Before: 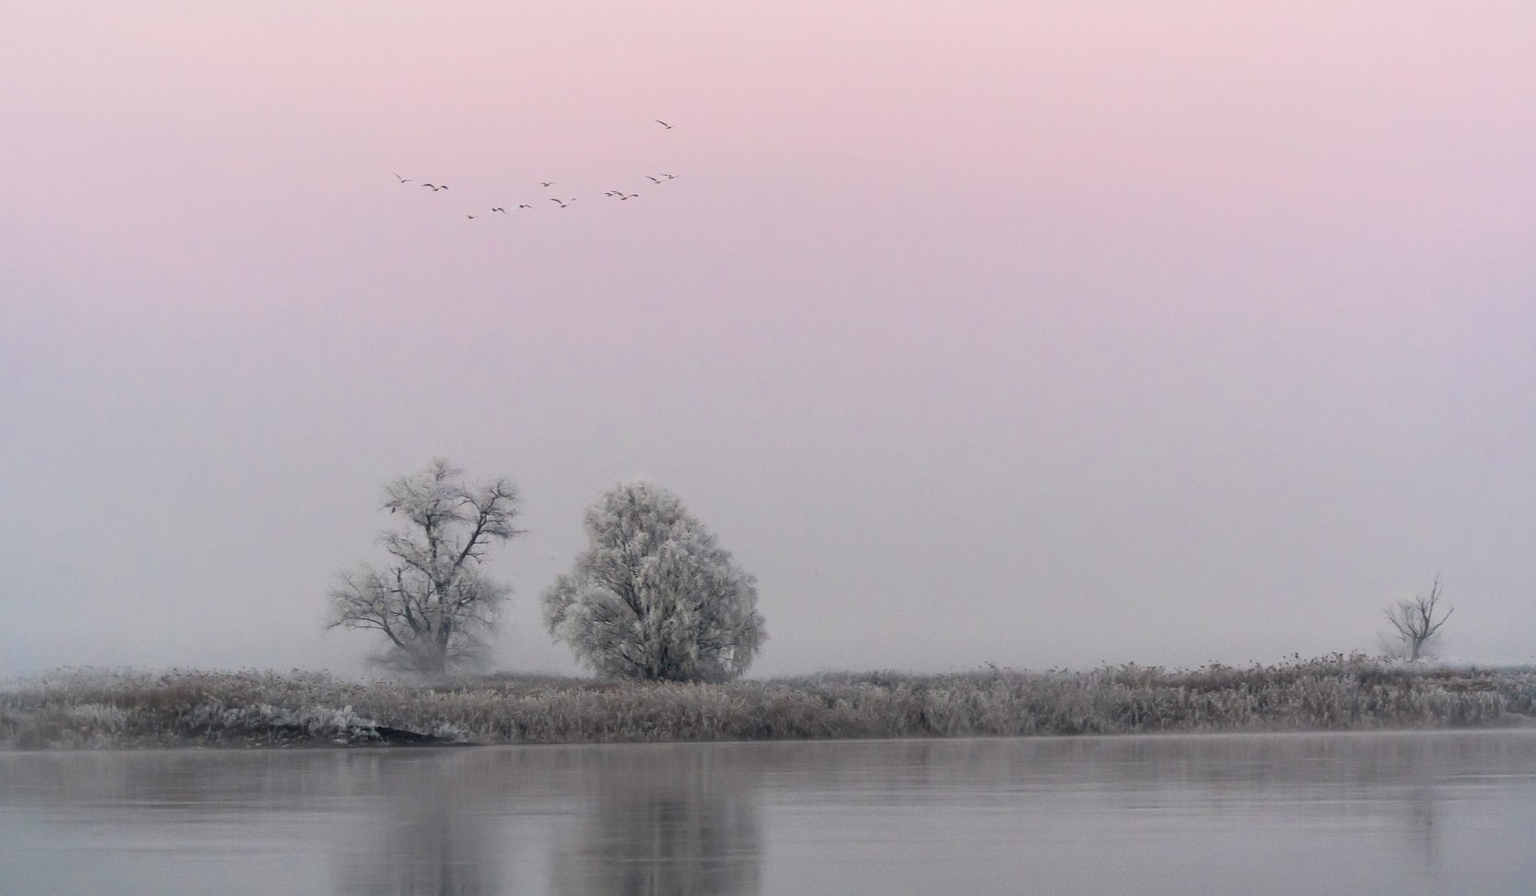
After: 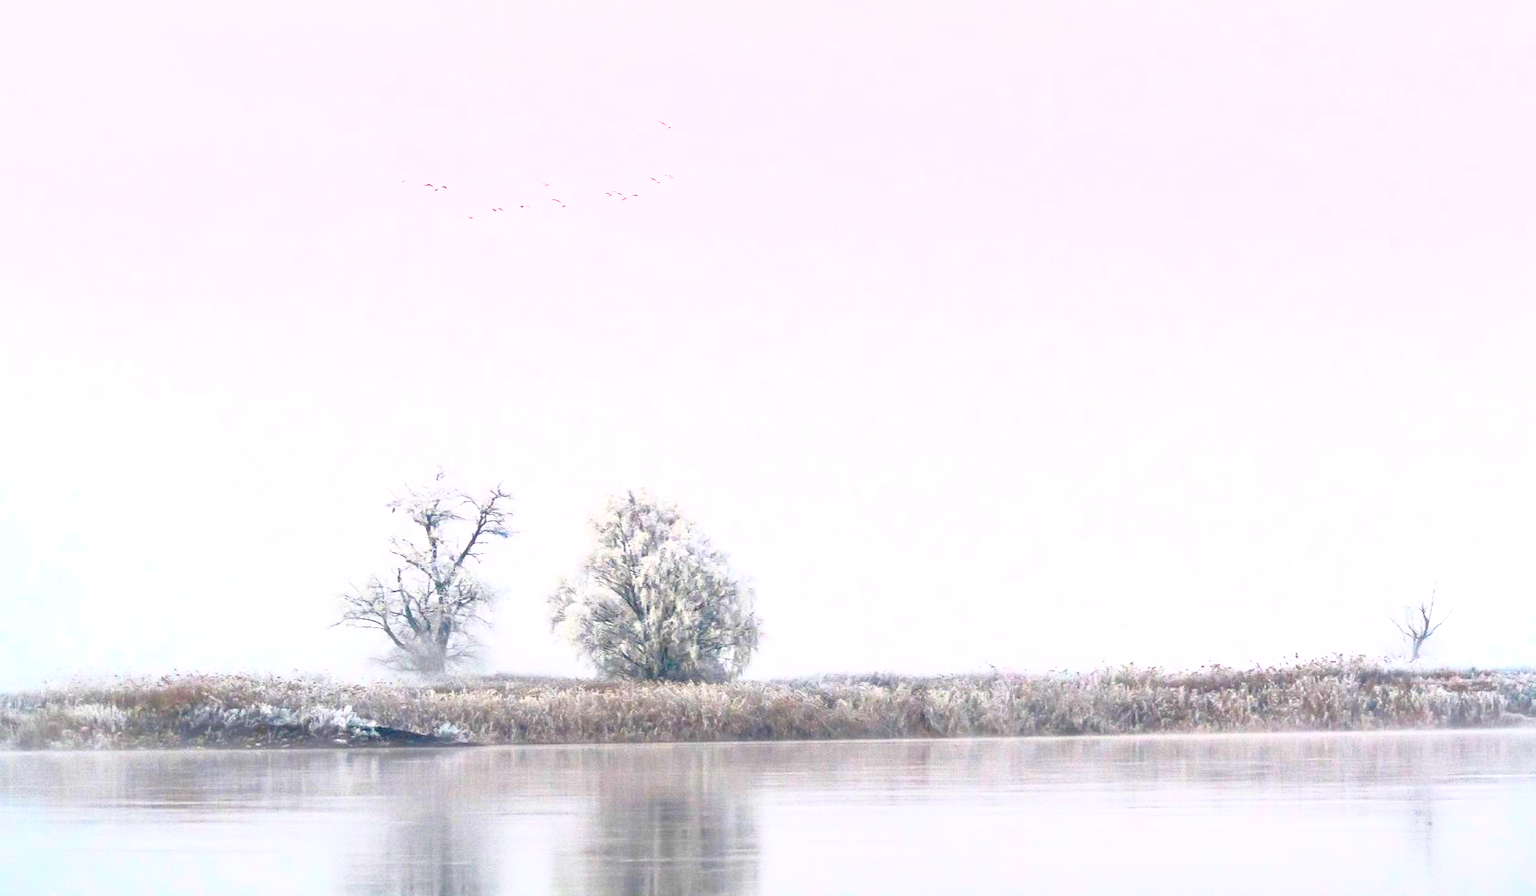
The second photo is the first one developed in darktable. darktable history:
levels: black 0.061%, levels [0.072, 0.414, 0.976]
contrast brightness saturation: contrast 0.991, brightness 0.993, saturation 0.985
